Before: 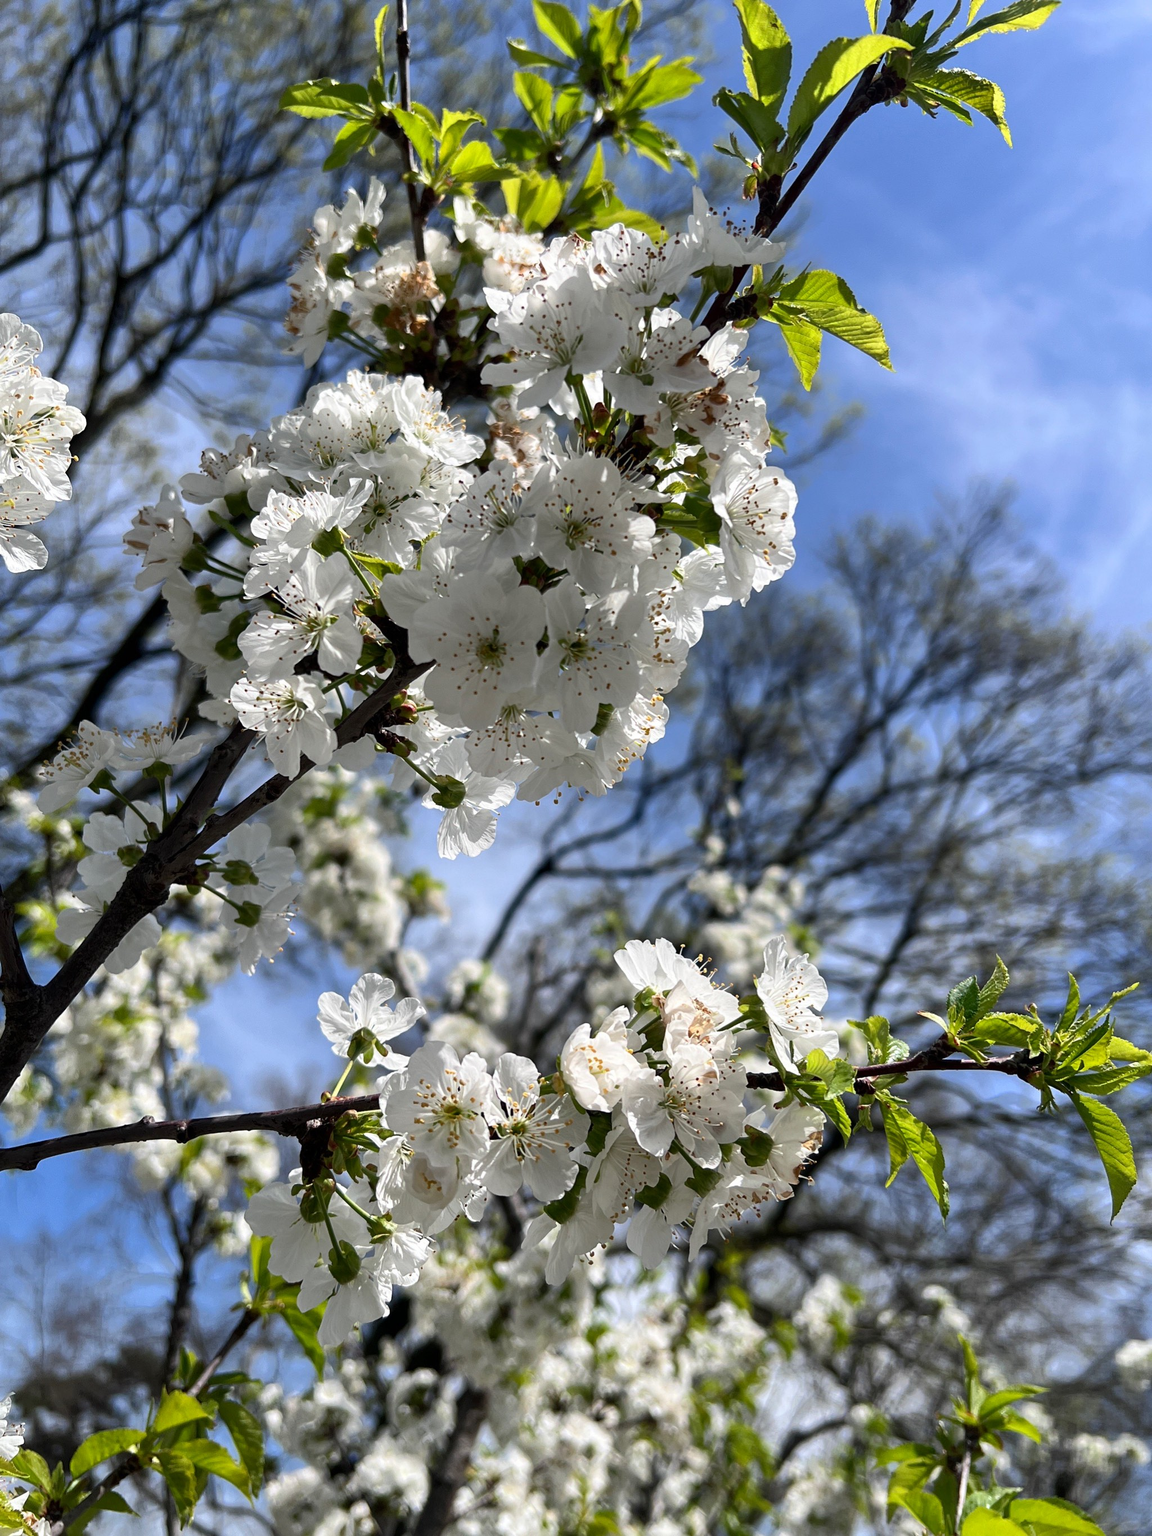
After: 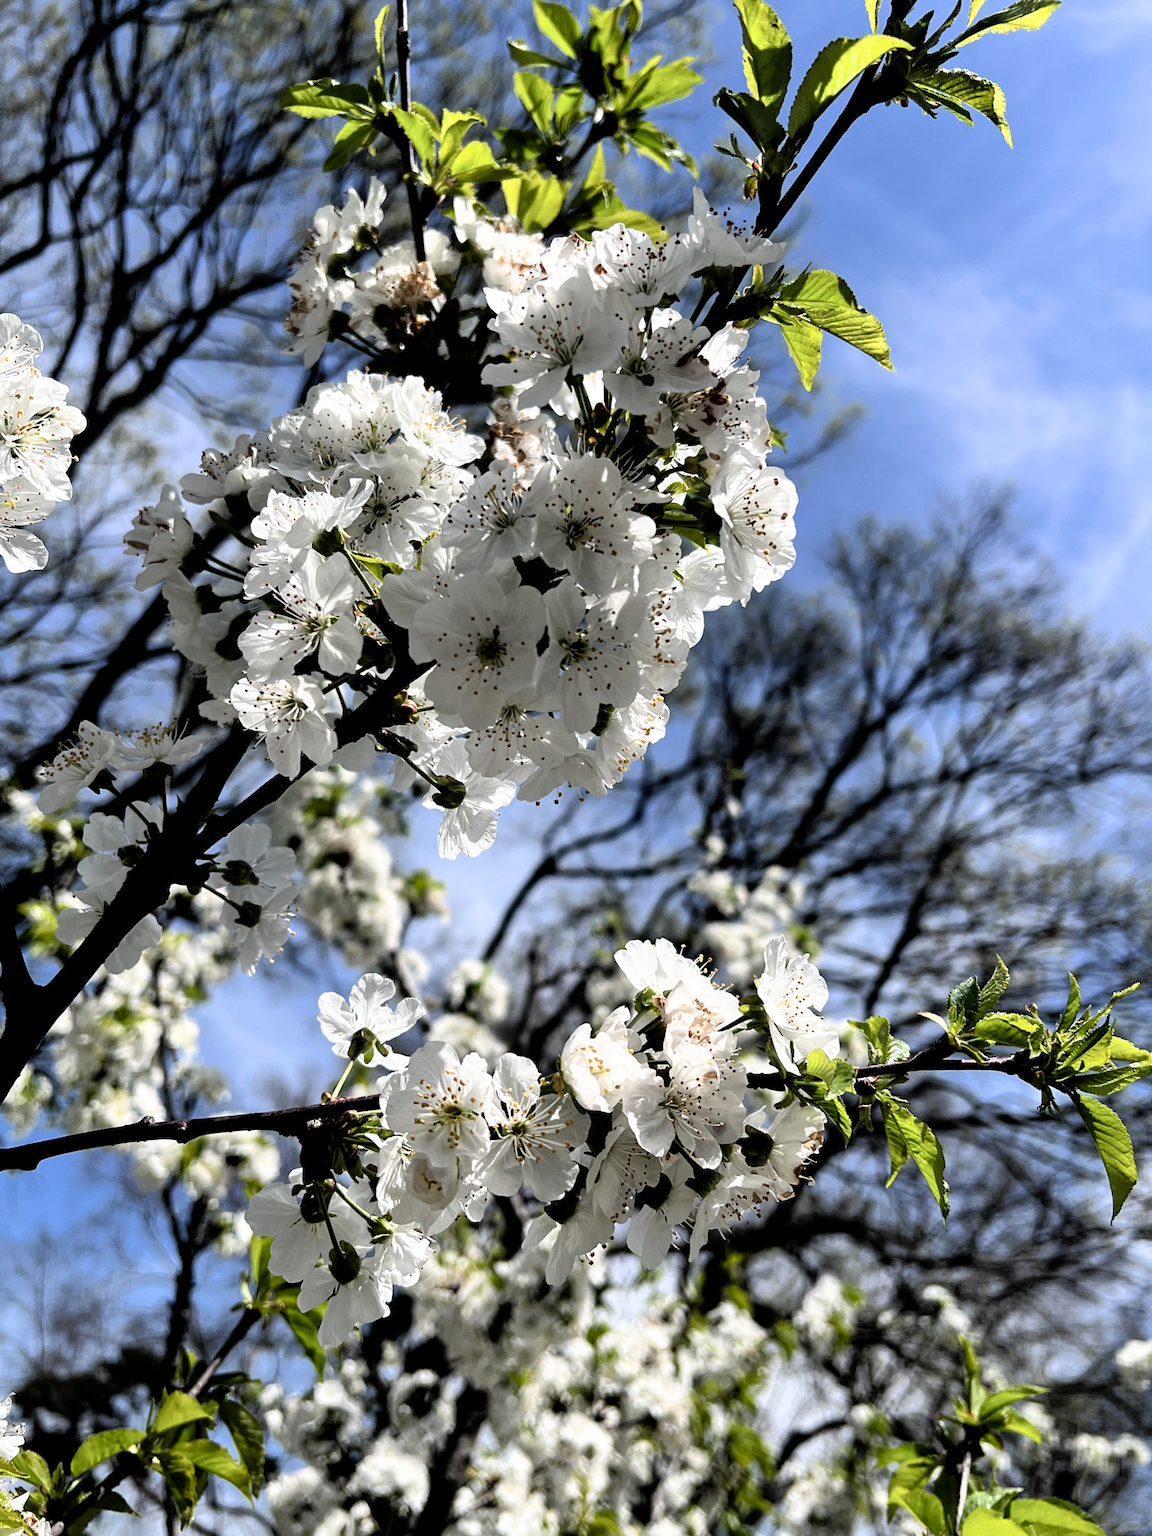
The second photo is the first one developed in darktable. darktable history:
filmic rgb: black relative exposure -3.64 EV, white relative exposure 2.43 EV, hardness 3.3, iterations of high-quality reconstruction 0
